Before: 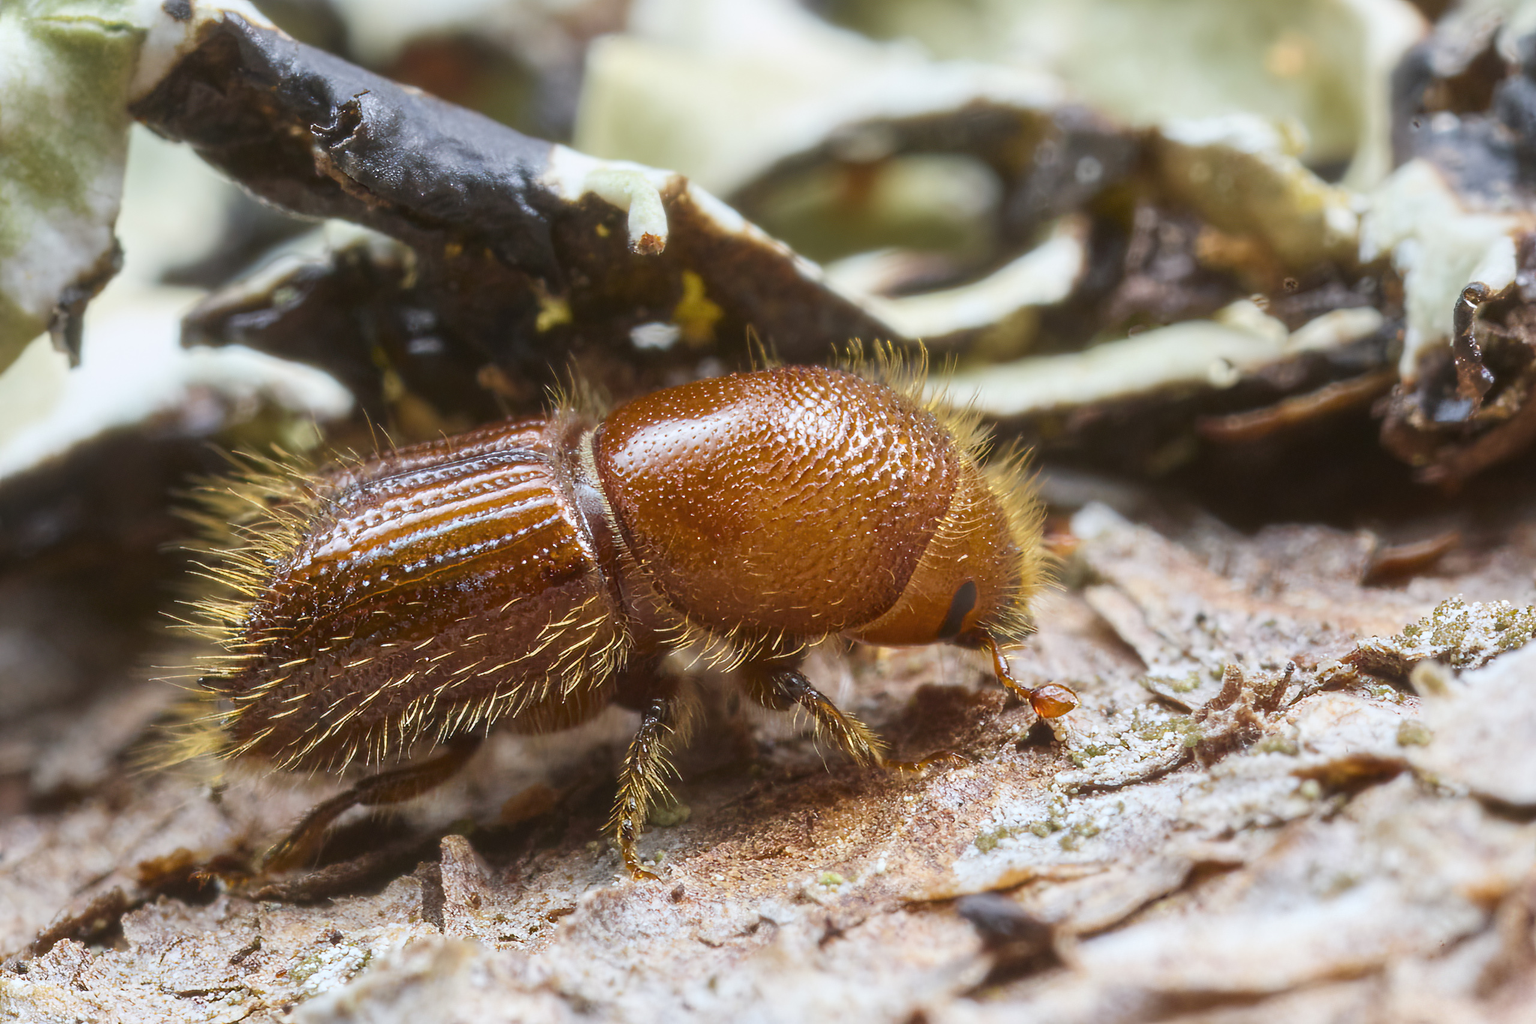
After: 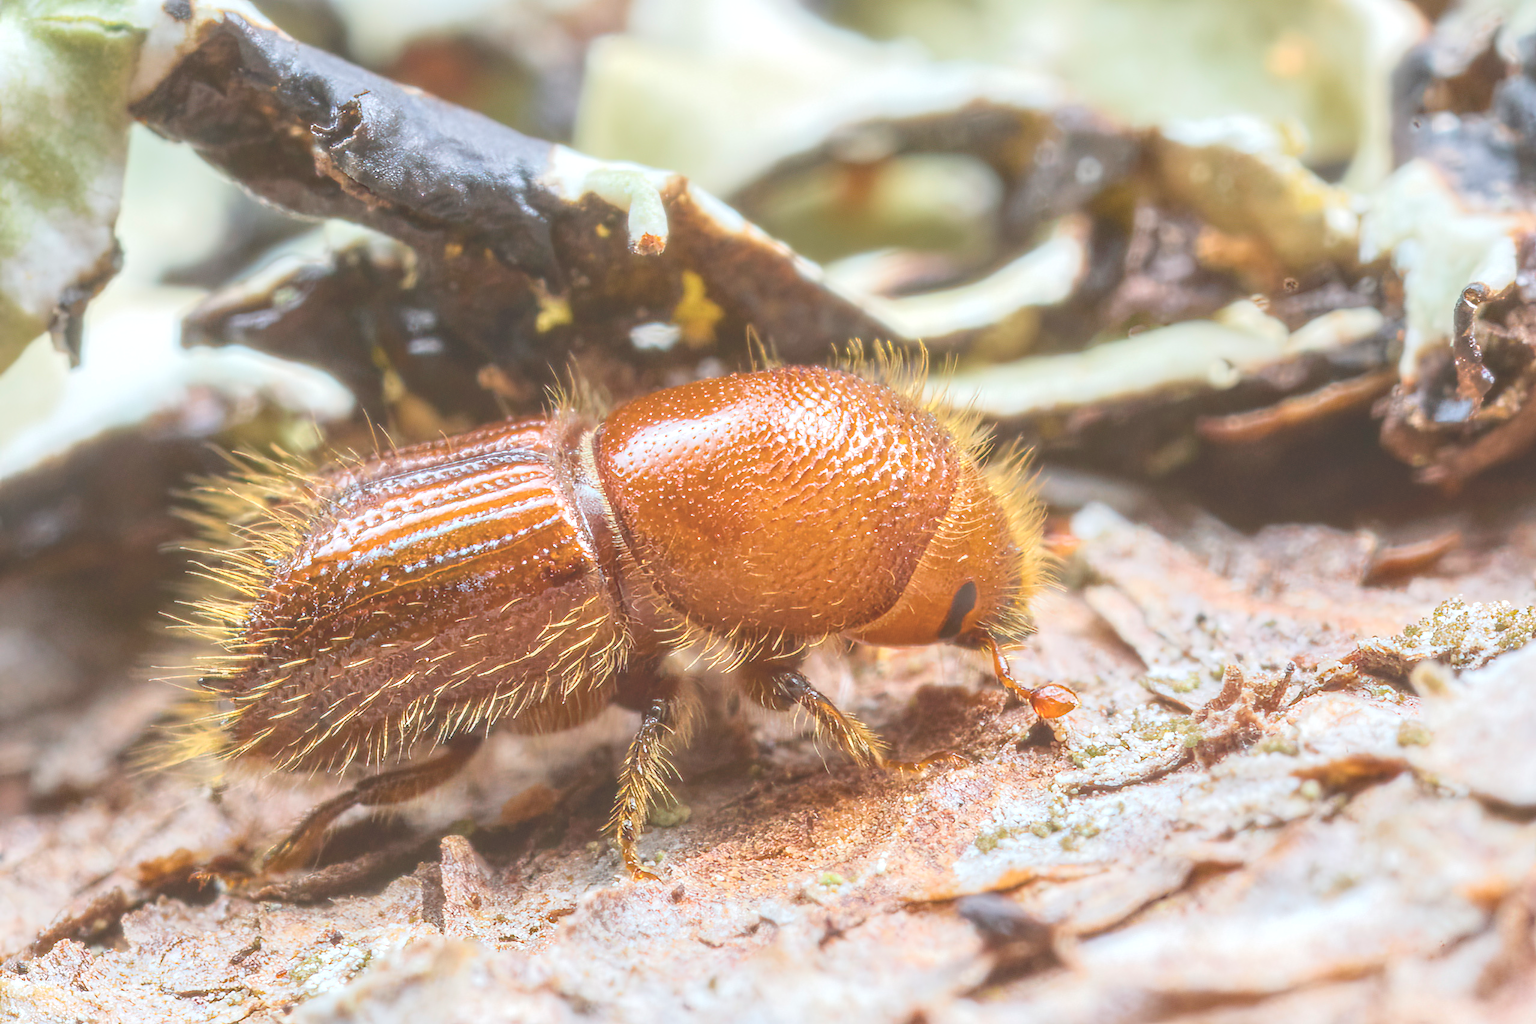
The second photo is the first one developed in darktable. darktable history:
tone curve: curves: ch0 [(0, 0) (0.003, 0.275) (0.011, 0.288) (0.025, 0.309) (0.044, 0.326) (0.069, 0.346) (0.1, 0.37) (0.136, 0.396) (0.177, 0.432) (0.224, 0.473) (0.277, 0.516) (0.335, 0.566) (0.399, 0.611) (0.468, 0.661) (0.543, 0.711) (0.623, 0.761) (0.709, 0.817) (0.801, 0.867) (0.898, 0.911) (1, 1)], color space Lab, independent channels, preserve colors basic power
local contrast: highlights 61%, detail 143%, midtone range 0.425
